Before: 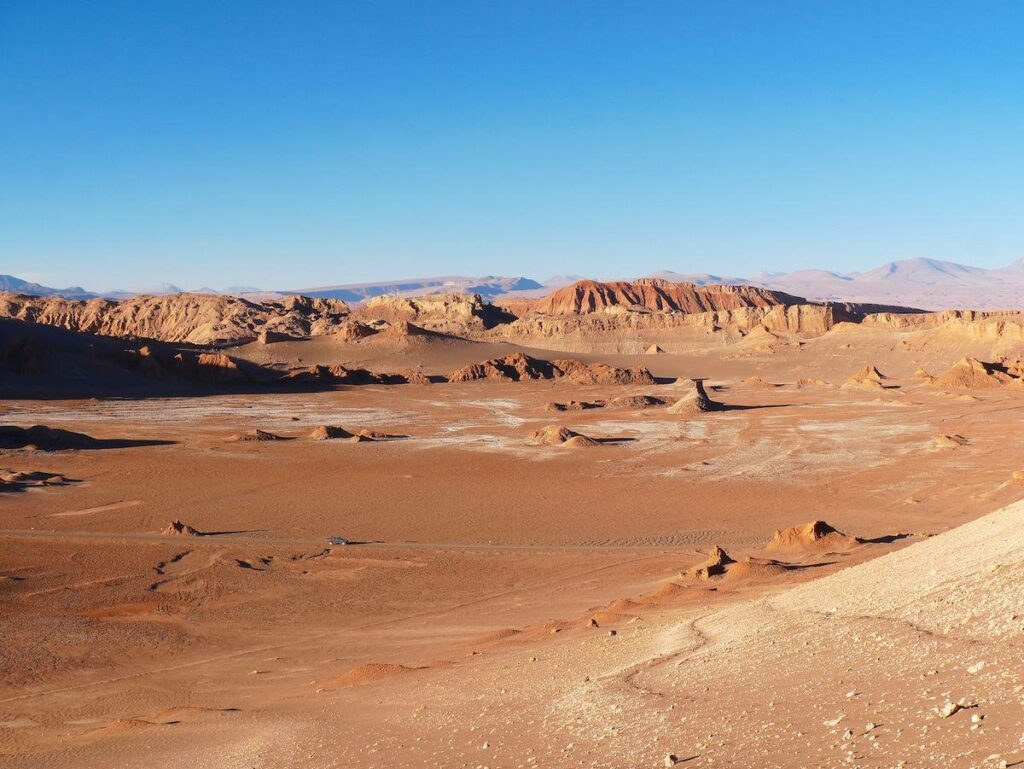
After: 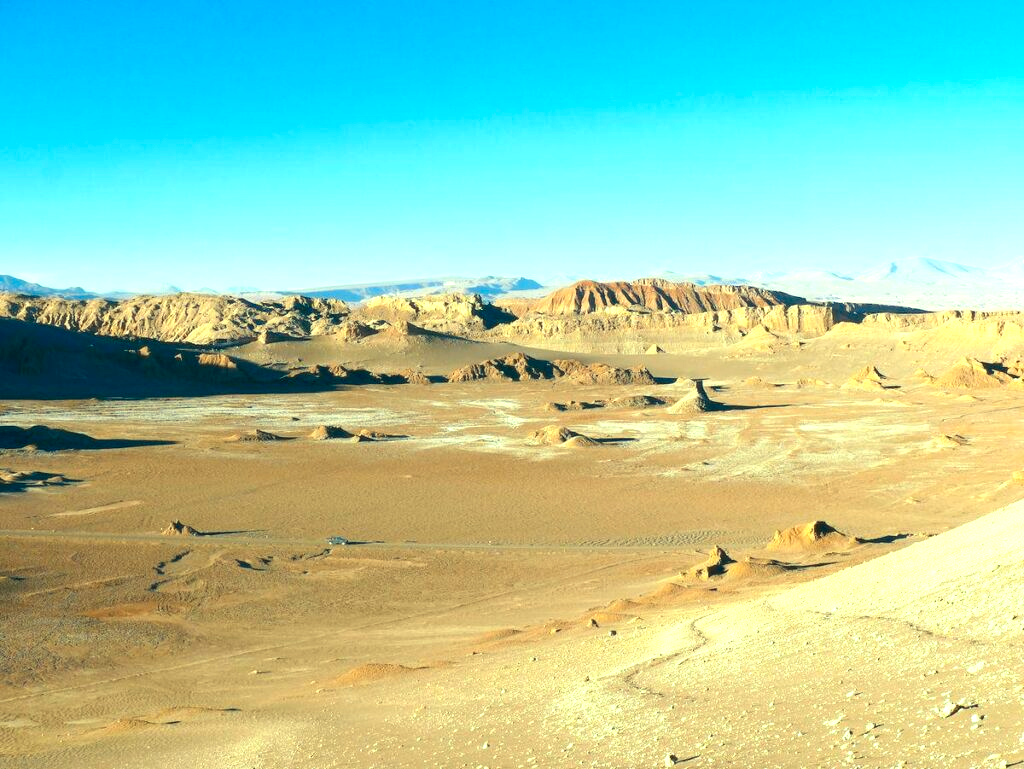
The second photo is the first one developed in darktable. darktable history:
contrast brightness saturation: saturation -0.05
exposure: exposure 0.935 EV, compensate highlight preservation false
color correction: highlights a* -20.08, highlights b* 9.8, shadows a* -20.4, shadows b* -10.76
